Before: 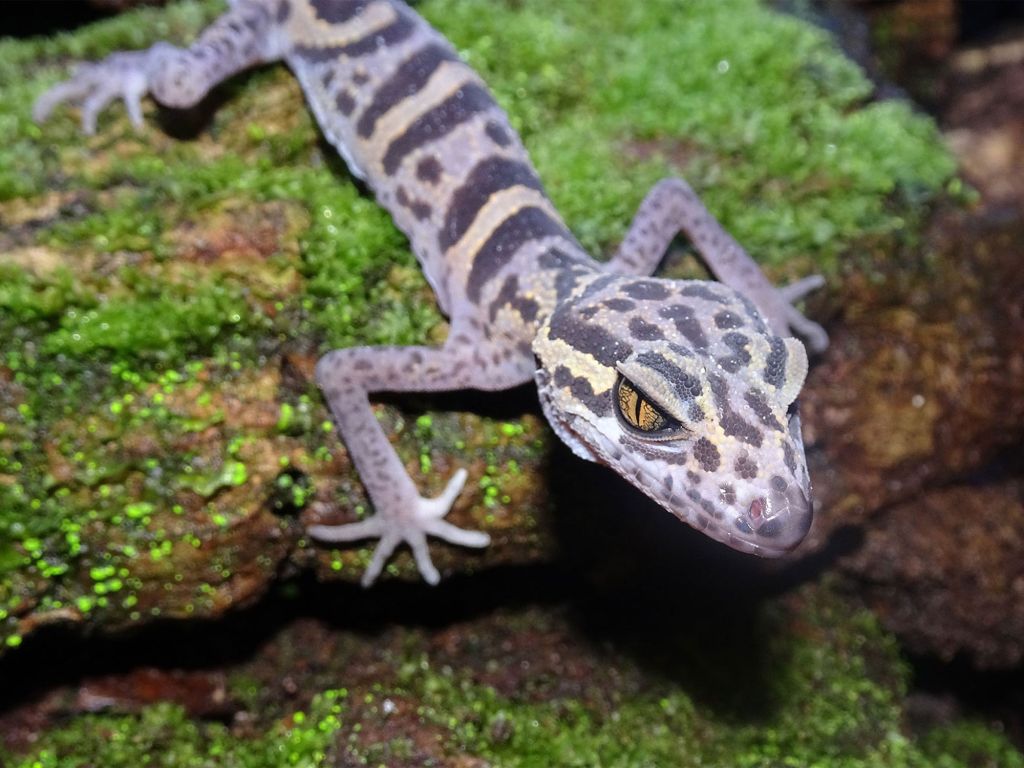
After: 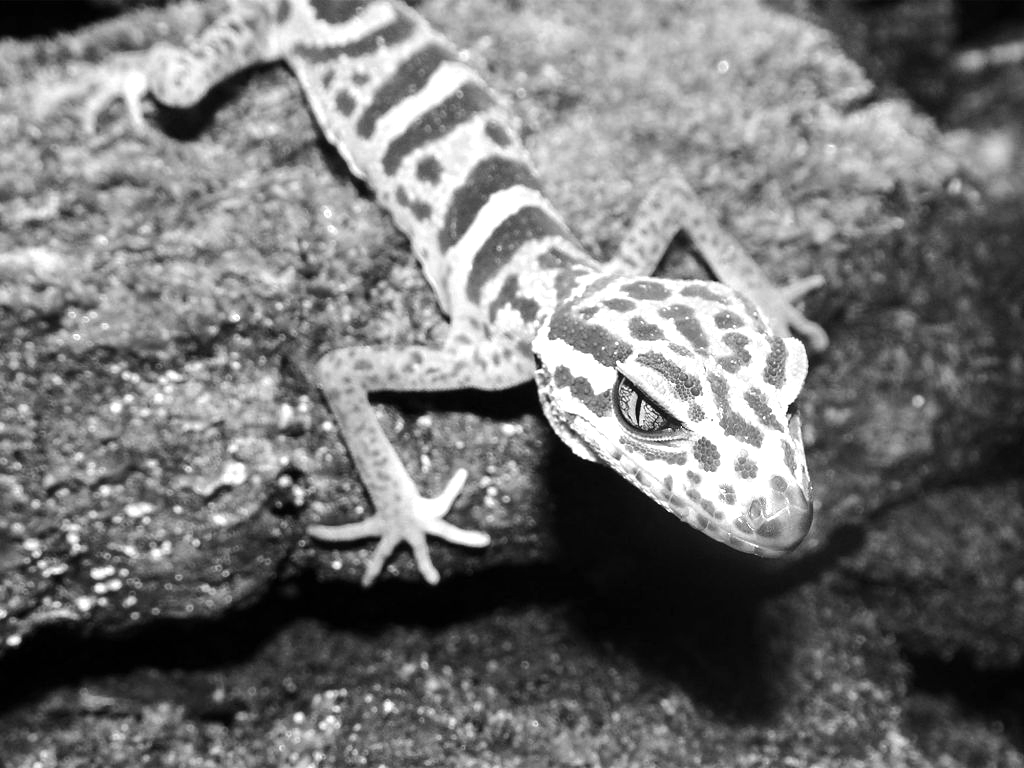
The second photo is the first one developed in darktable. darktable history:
tone equalizer: -8 EV -0.417 EV, -7 EV -0.389 EV, -6 EV -0.333 EV, -5 EV -0.222 EV, -3 EV 0.222 EV, -2 EV 0.333 EV, -1 EV 0.389 EV, +0 EV 0.417 EV, edges refinement/feathering 500, mask exposure compensation -1.57 EV, preserve details no
exposure: exposure 0.564 EV, compensate highlight preservation false
monochrome: size 1
